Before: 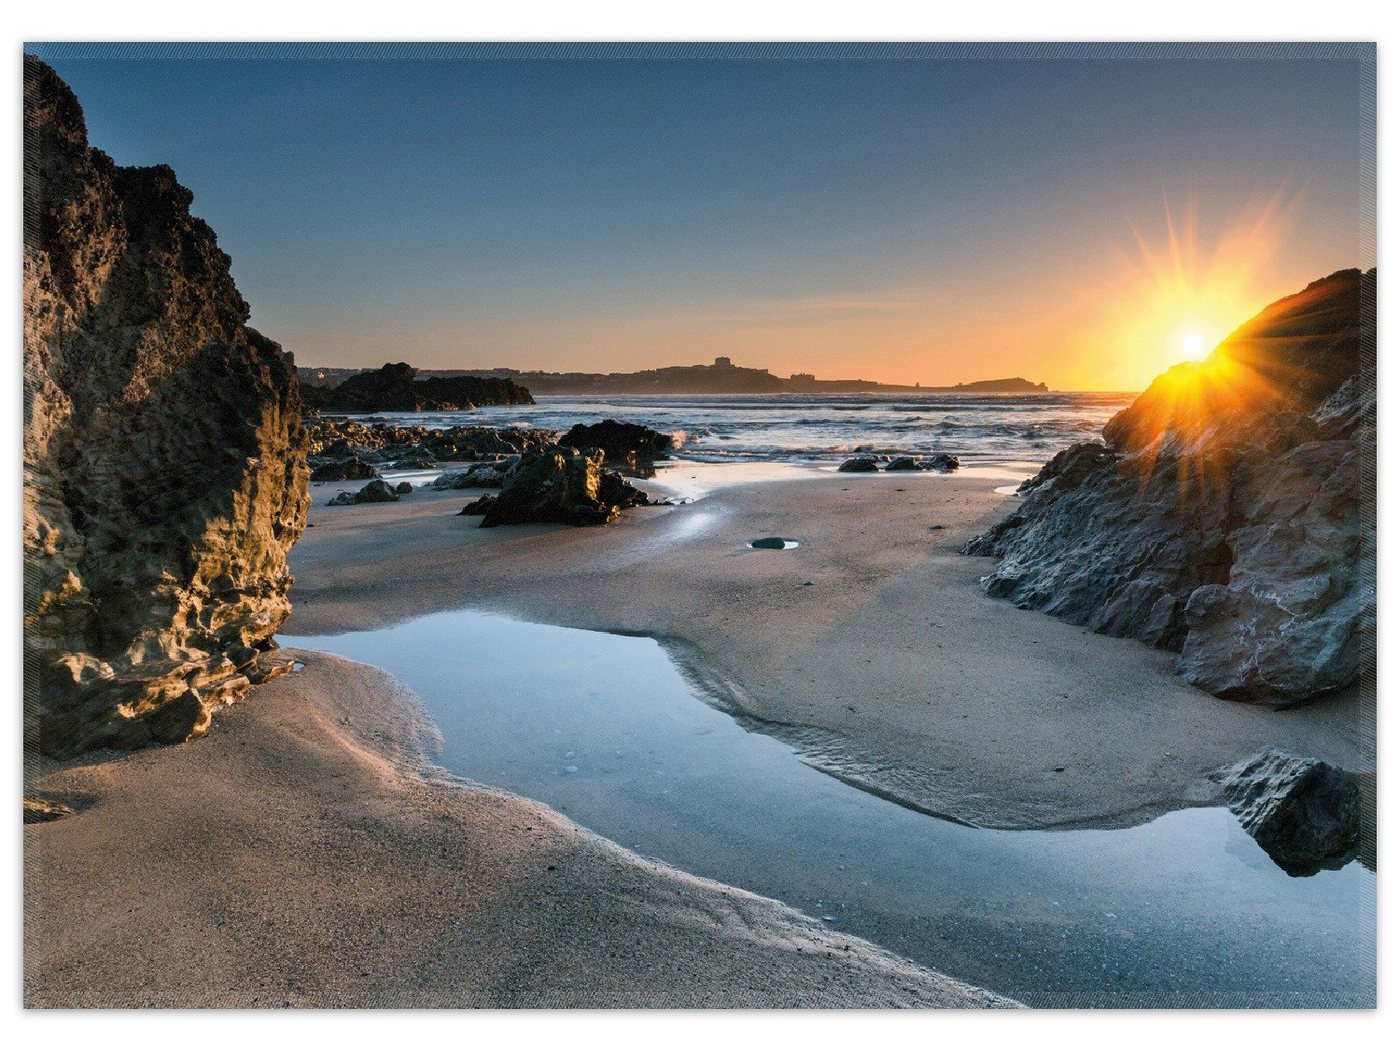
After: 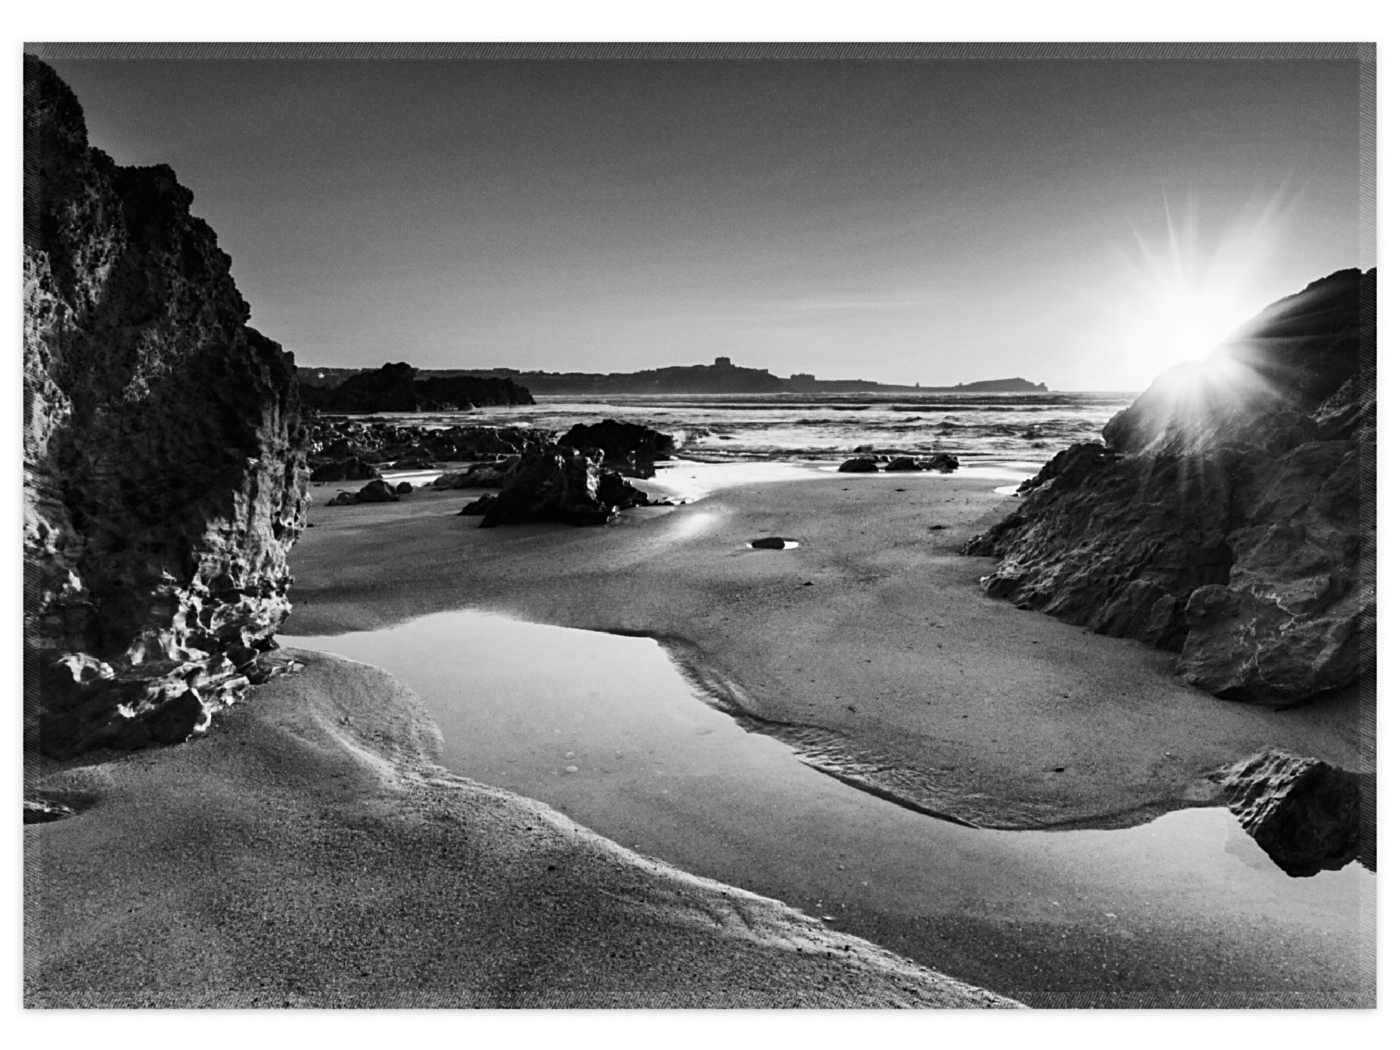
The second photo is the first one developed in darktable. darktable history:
lowpass: radius 0.76, contrast 1.56, saturation 0, unbound 0
sharpen: on, module defaults
